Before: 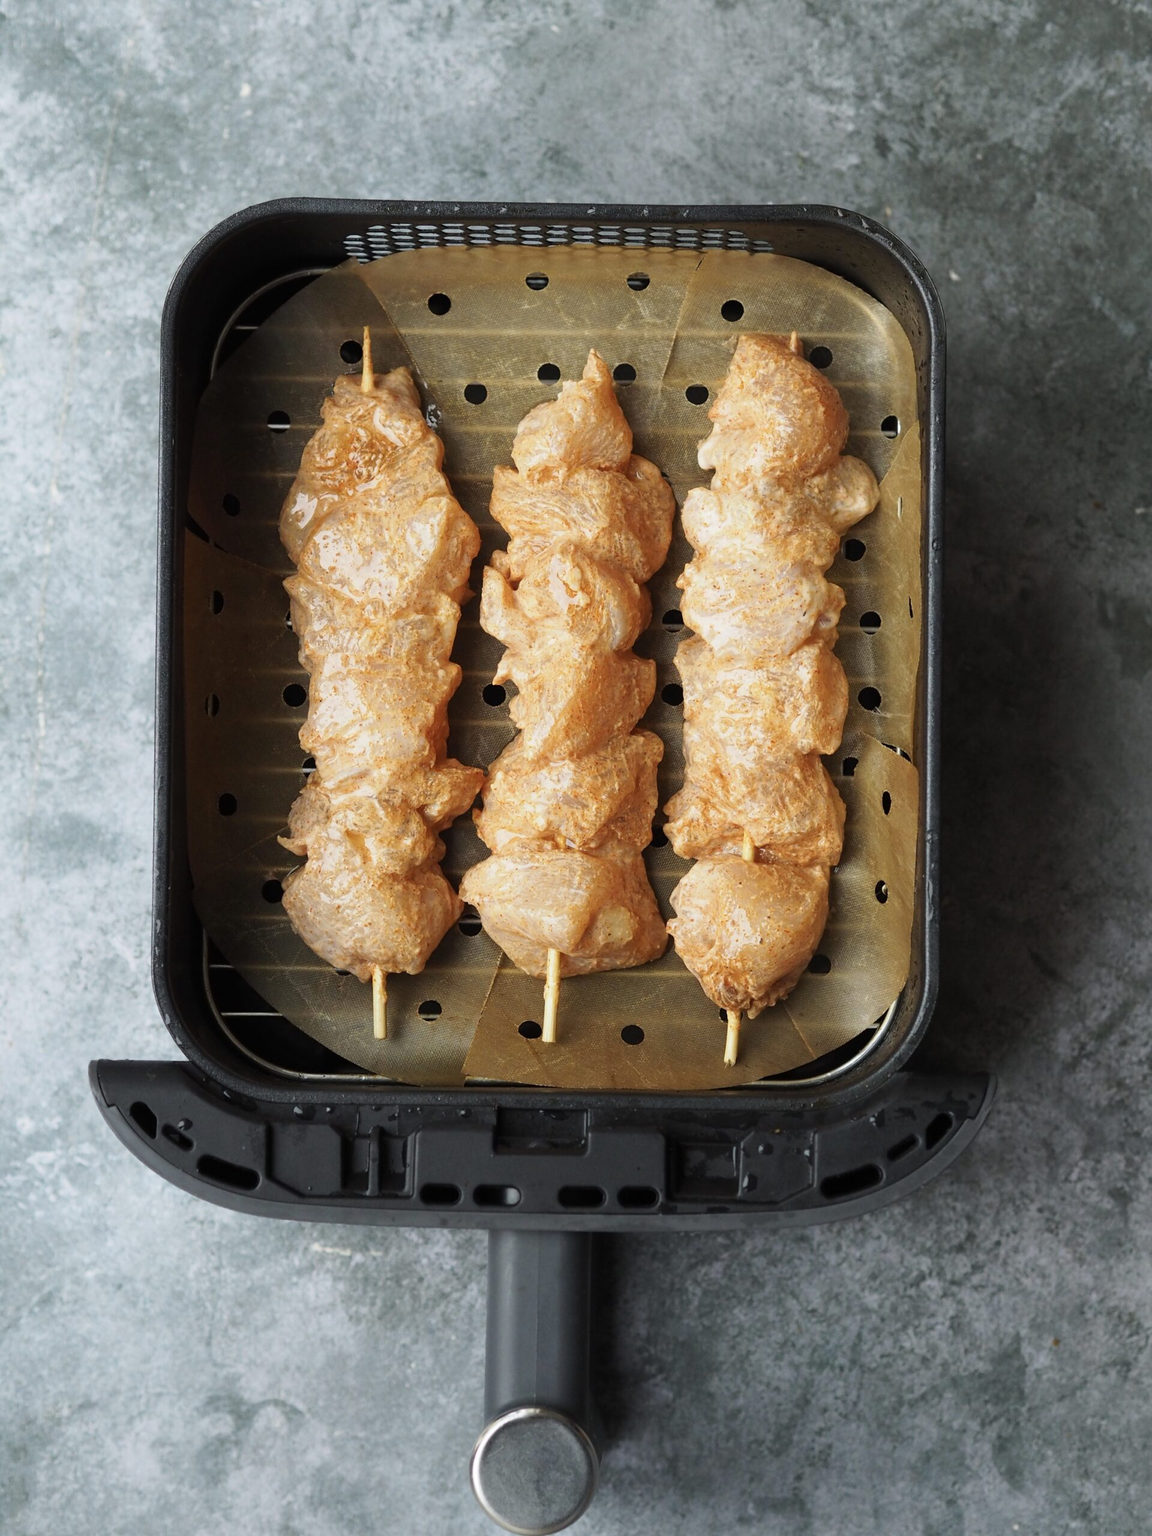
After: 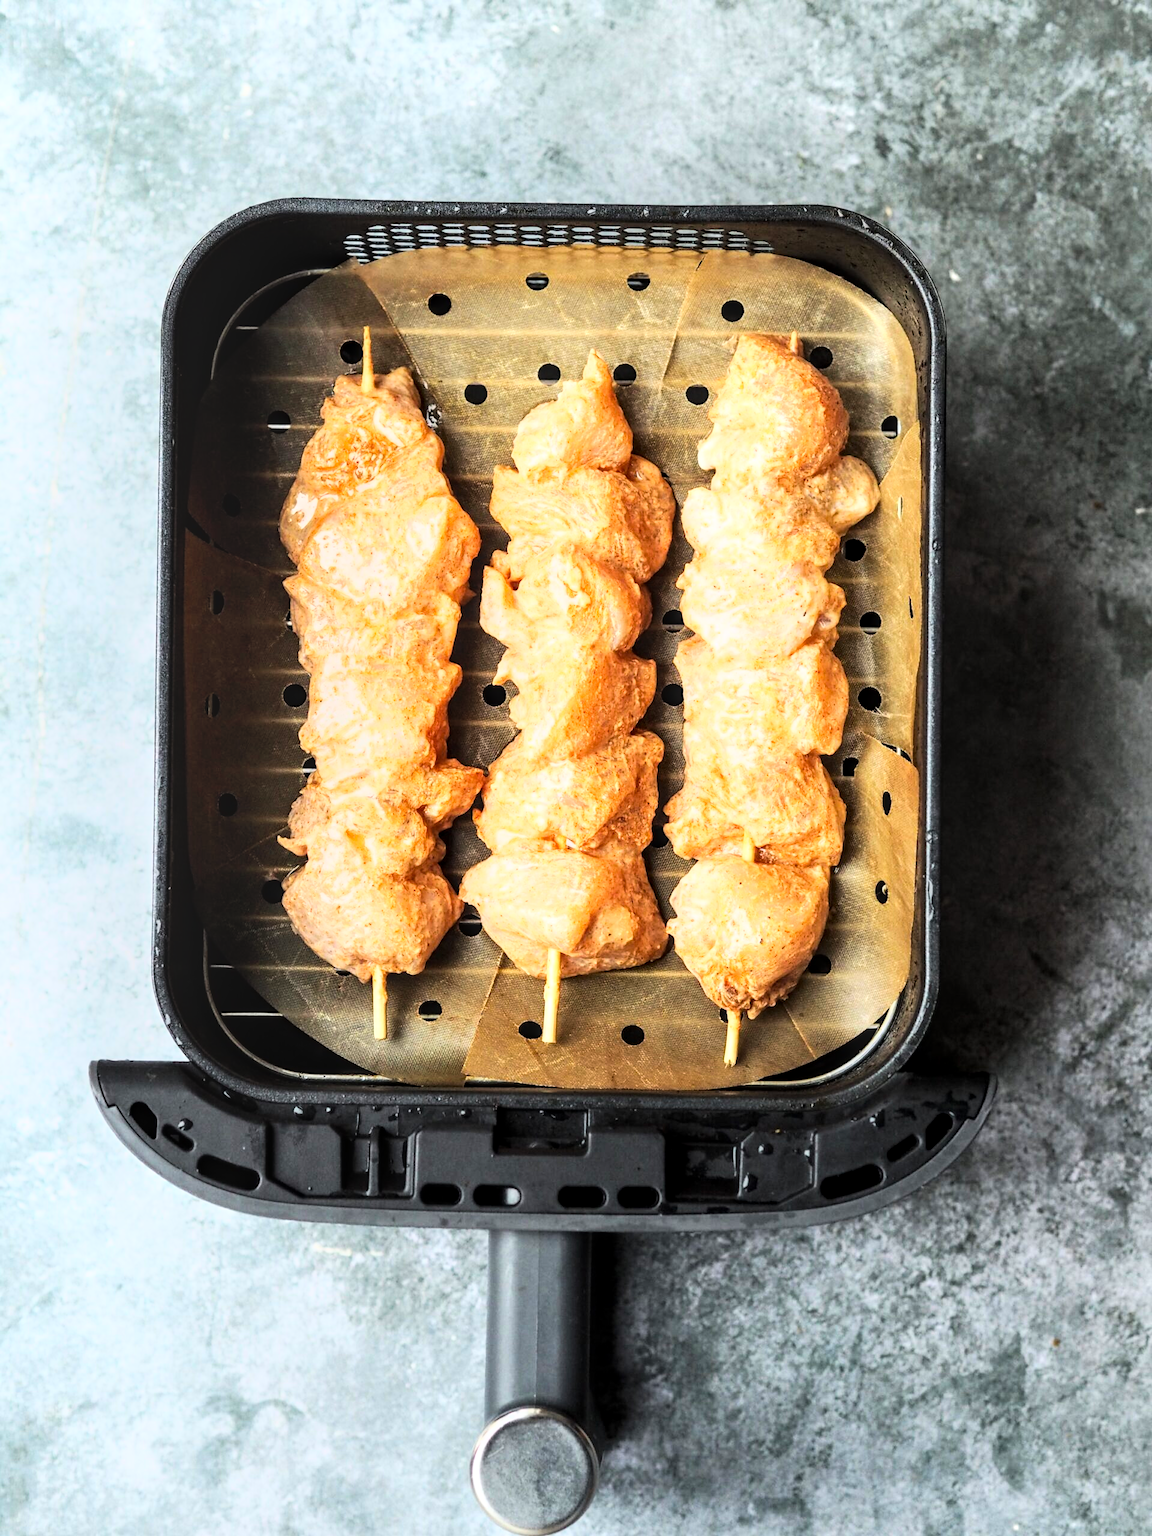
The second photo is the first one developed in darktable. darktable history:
base curve: curves: ch0 [(0, 0) (0.007, 0.004) (0.027, 0.03) (0.046, 0.07) (0.207, 0.54) (0.442, 0.872) (0.673, 0.972) (1, 1)]
local contrast: detail 130%
